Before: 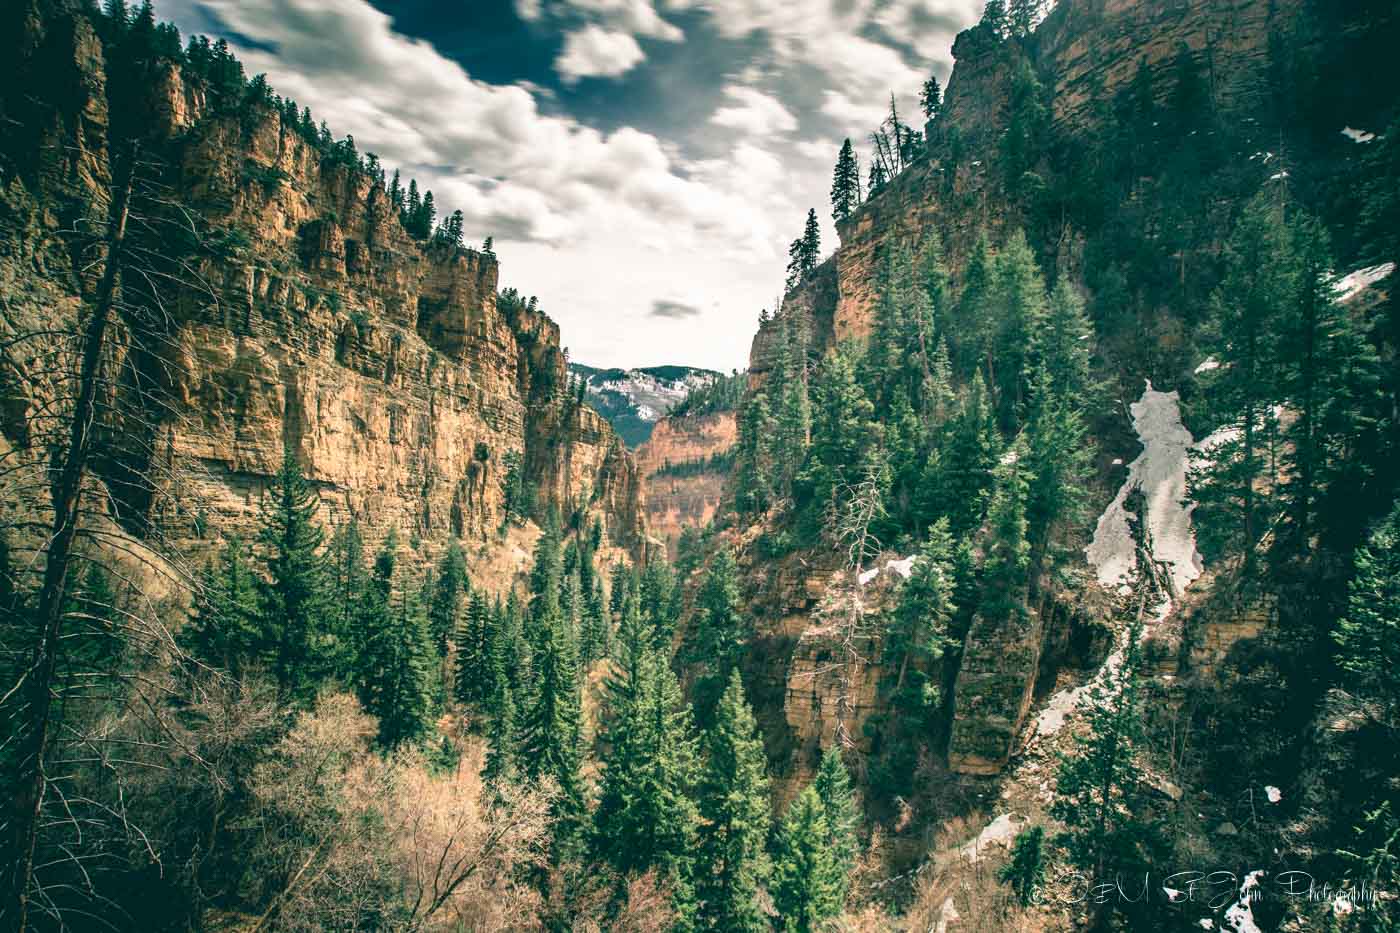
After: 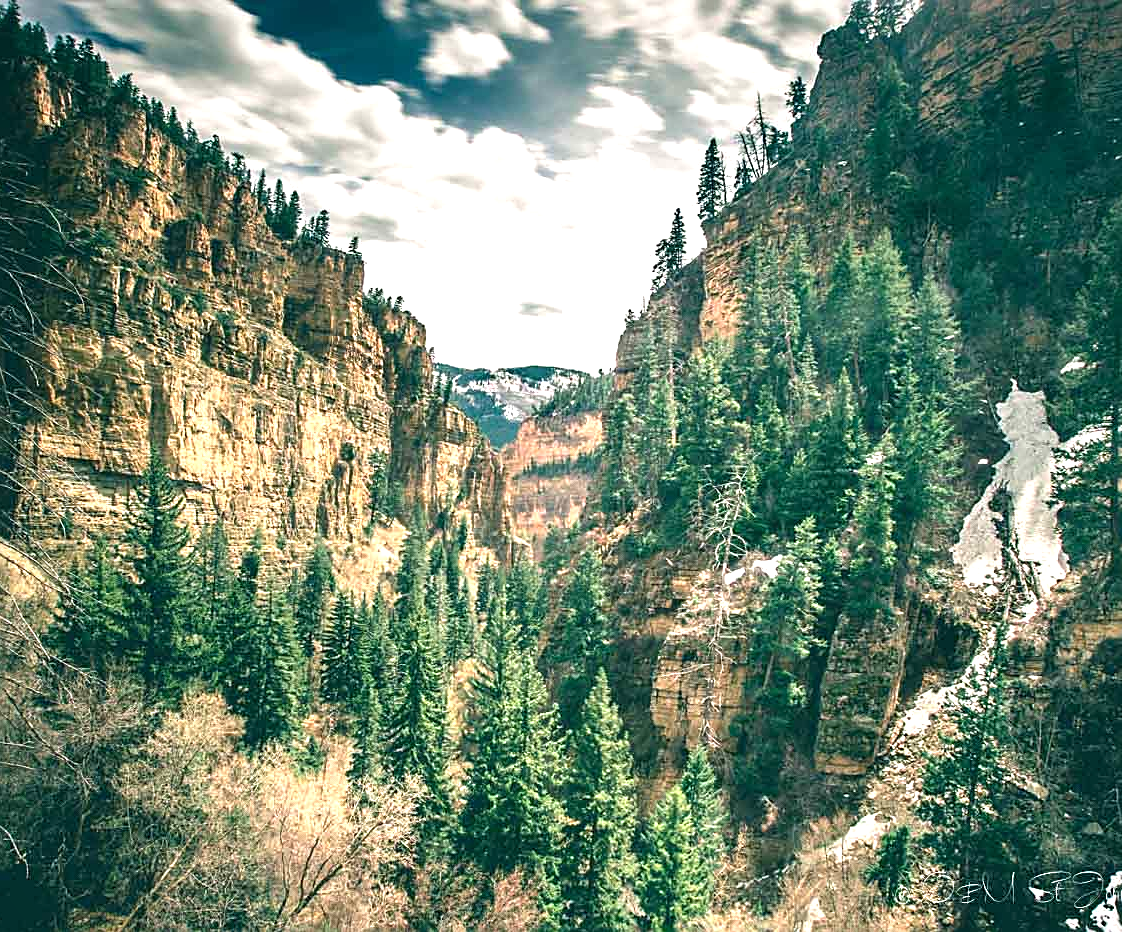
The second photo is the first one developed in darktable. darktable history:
vignetting: fall-off start 100.63%, fall-off radius 71.63%, brightness -0.373, saturation 0.018, center (-0.023, 0.399), width/height ratio 1.175
crop and rotate: left 9.582%, right 10.226%
sharpen: amount 0.49
exposure: black level correction 0, exposure 0.699 EV, compensate highlight preservation false
